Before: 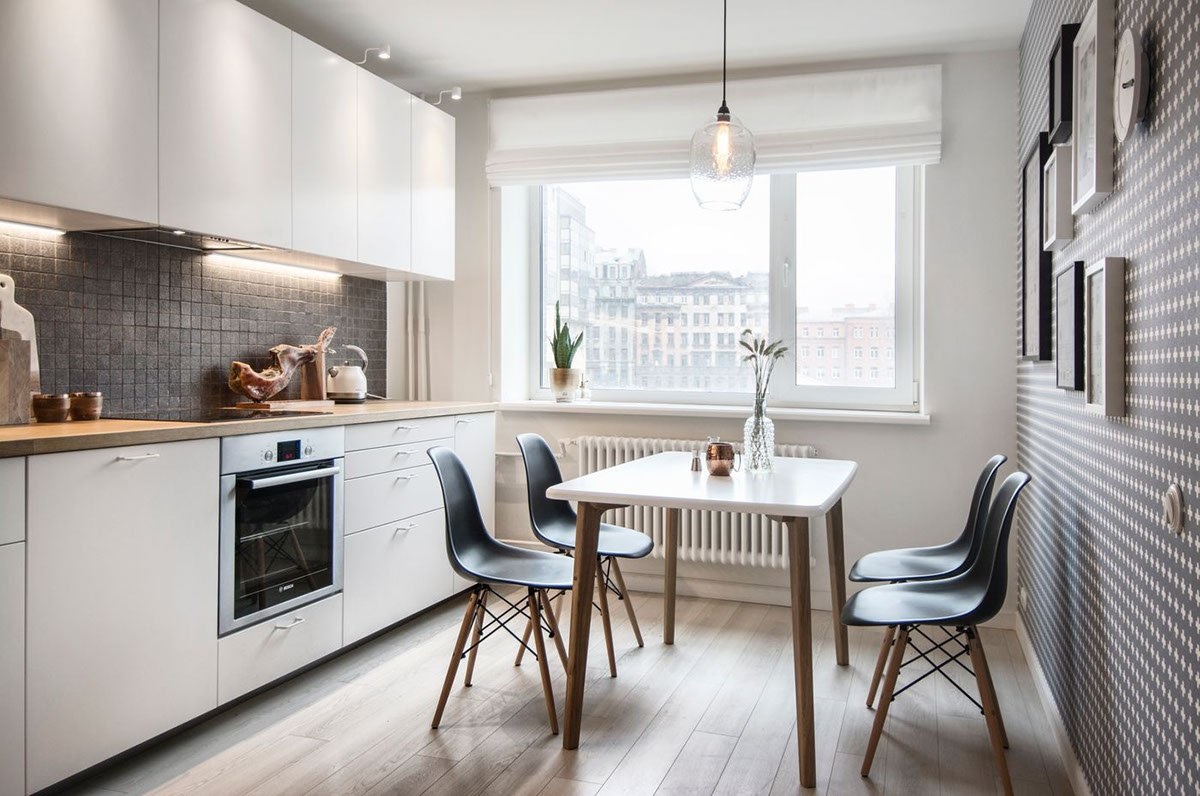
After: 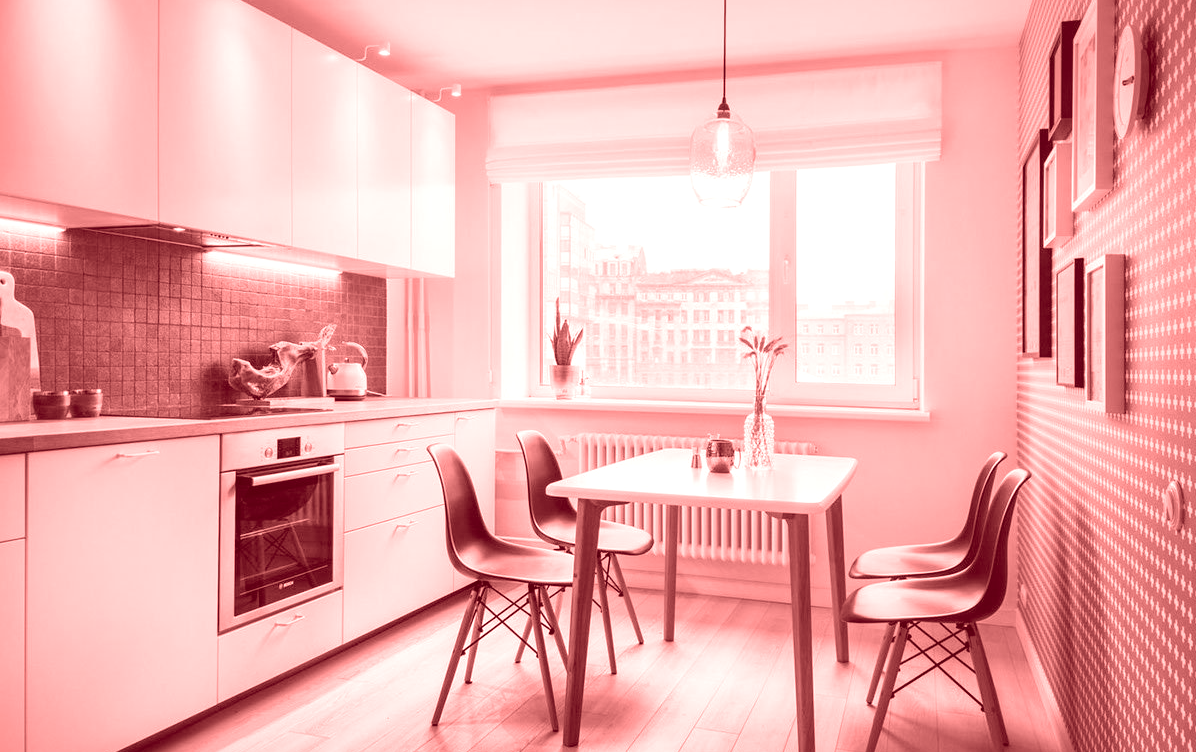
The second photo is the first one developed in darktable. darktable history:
crop: top 0.448%, right 0.264%, bottom 5.045%
colorize: saturation 60%, source mix 100%
